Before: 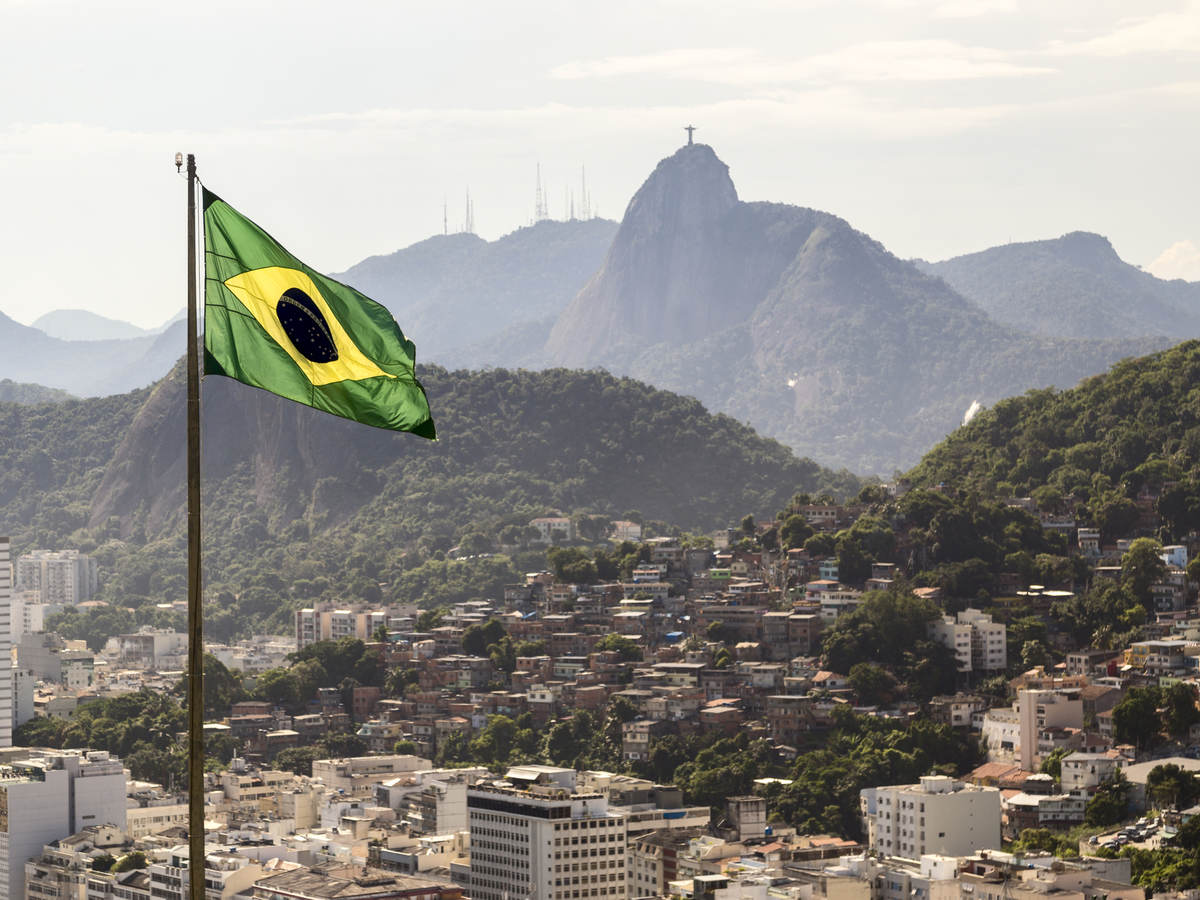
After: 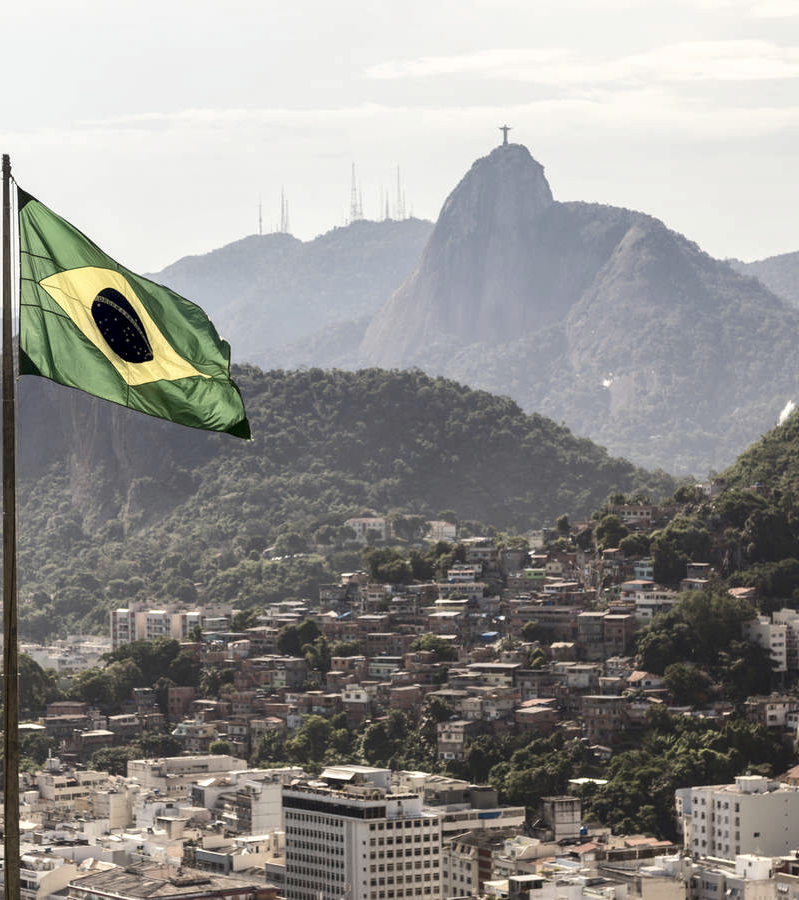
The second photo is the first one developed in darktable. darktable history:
crop: left 15.419%, right 17.914%
local contrast: highlights 100%, shadows 100%, detail 120%, midtone range 0.2
color balance: input saturation 100.43%, contrast fulcrum 14.22%, output saturation 70.41%
